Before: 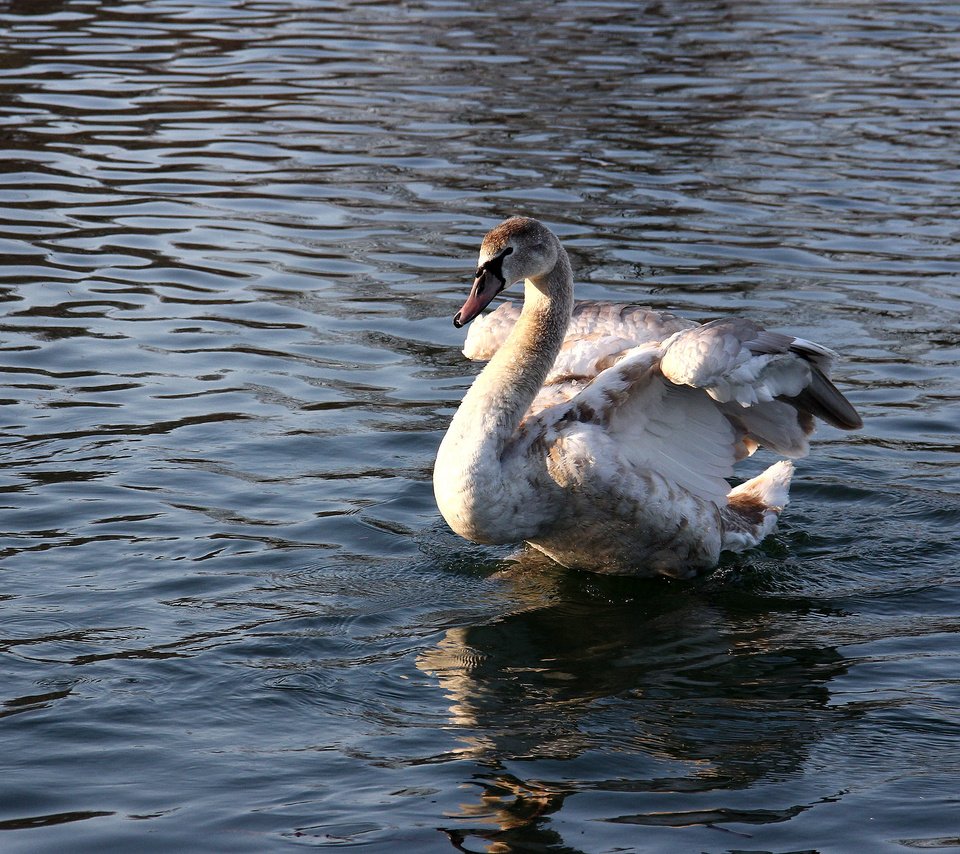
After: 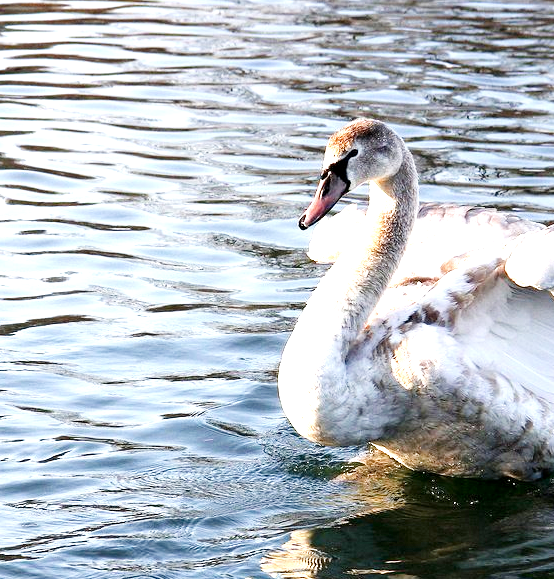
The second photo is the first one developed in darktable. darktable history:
exposure: black level correction 0.001, exposure 1.727 EV, compensate exposure bias true, compensate highlight preservation false
crop: left 16.191%, top 11.515%, right 26.046%, bottom 20.588%
tone curve: curves: ch0 [(0, 0) (0.004, 0.001) (0.133, 0.112) (0.325, 0.362) (0.832, 0.893) (1, 1)], preserve colors none
